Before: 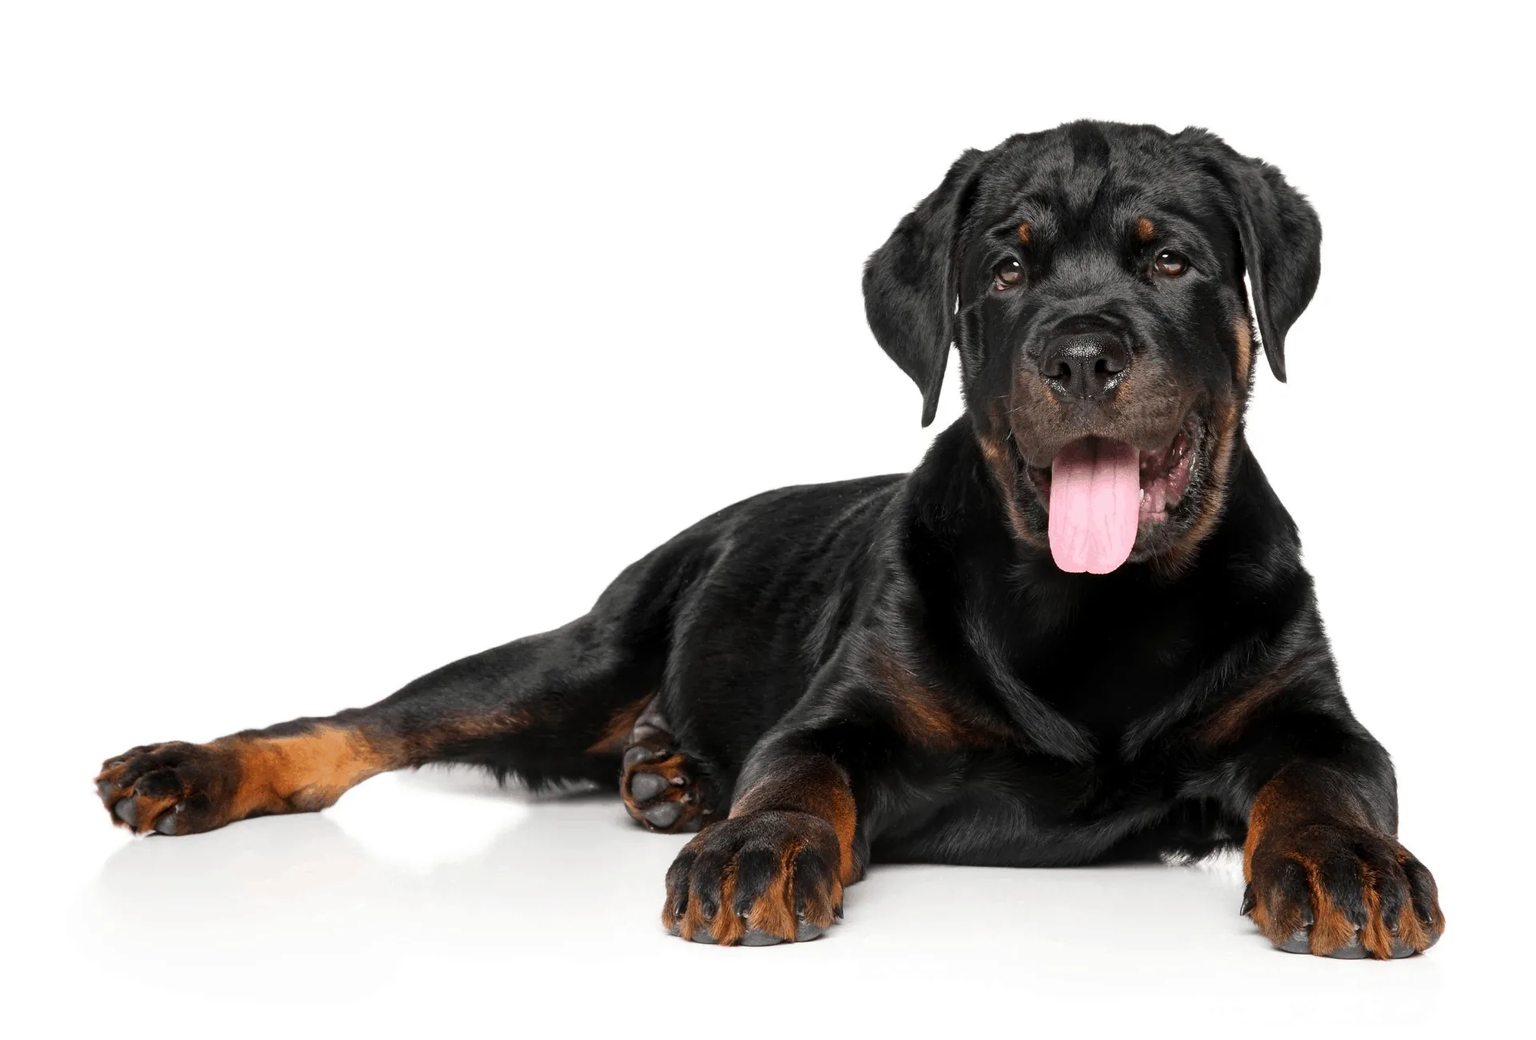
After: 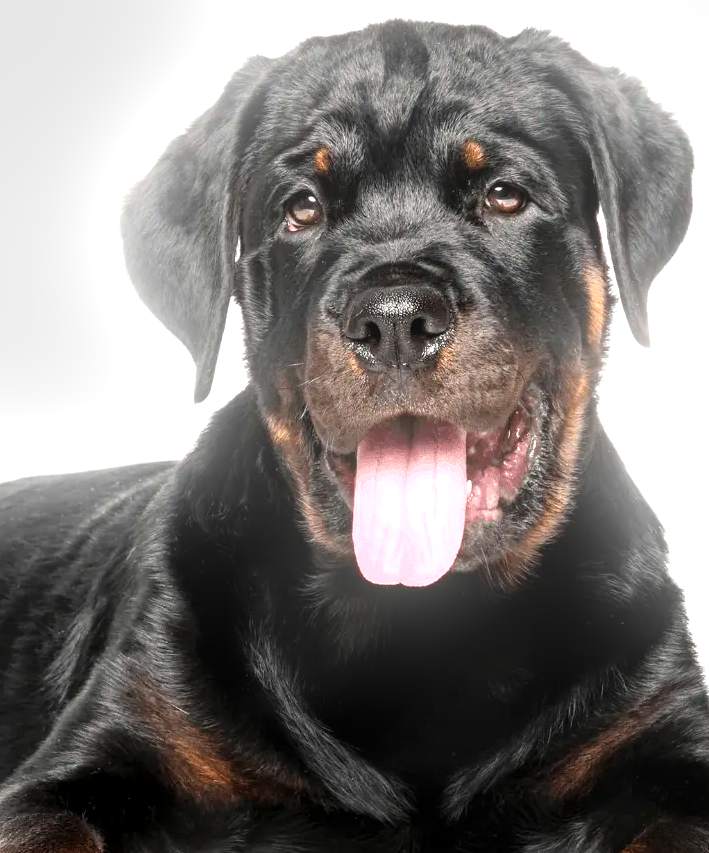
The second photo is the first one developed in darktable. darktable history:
bloom: size 15%, threshold 97%, strength 7%
levels: levels [0, 0.394, 0.787]
local contrast: on, module defaults
crop and rotate: left 49.936%, top 10.094%, right 13.136%, bottom 24.256%
